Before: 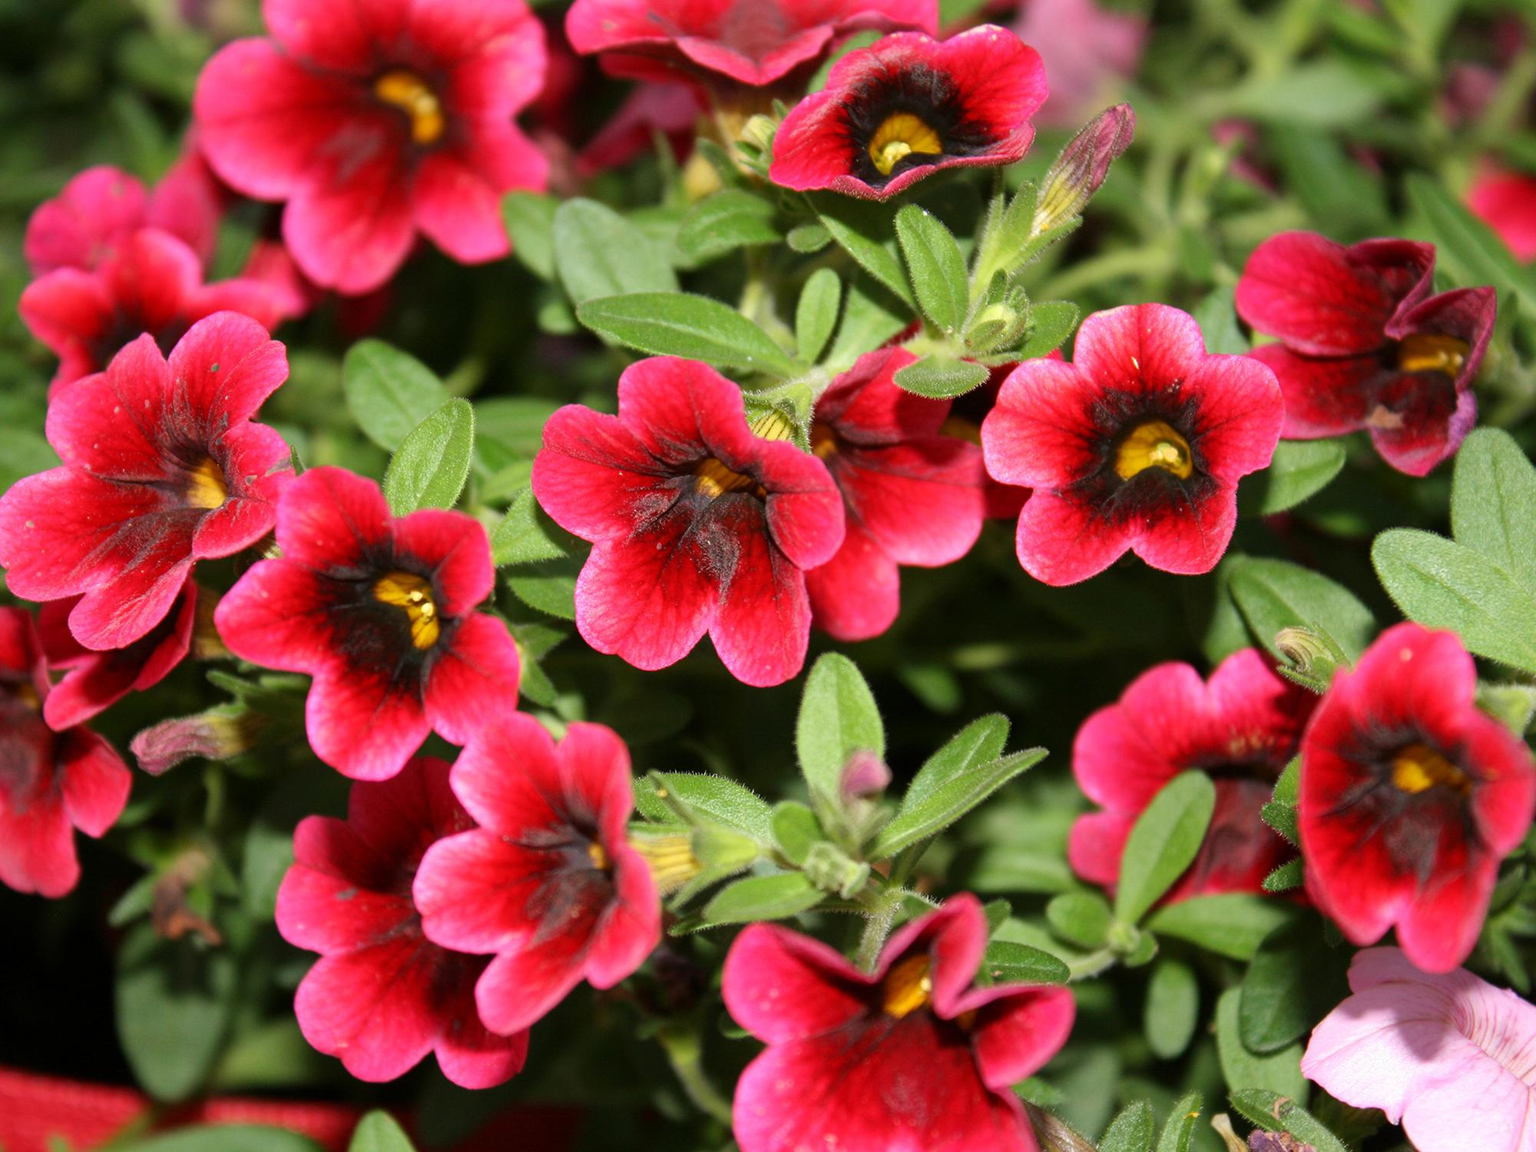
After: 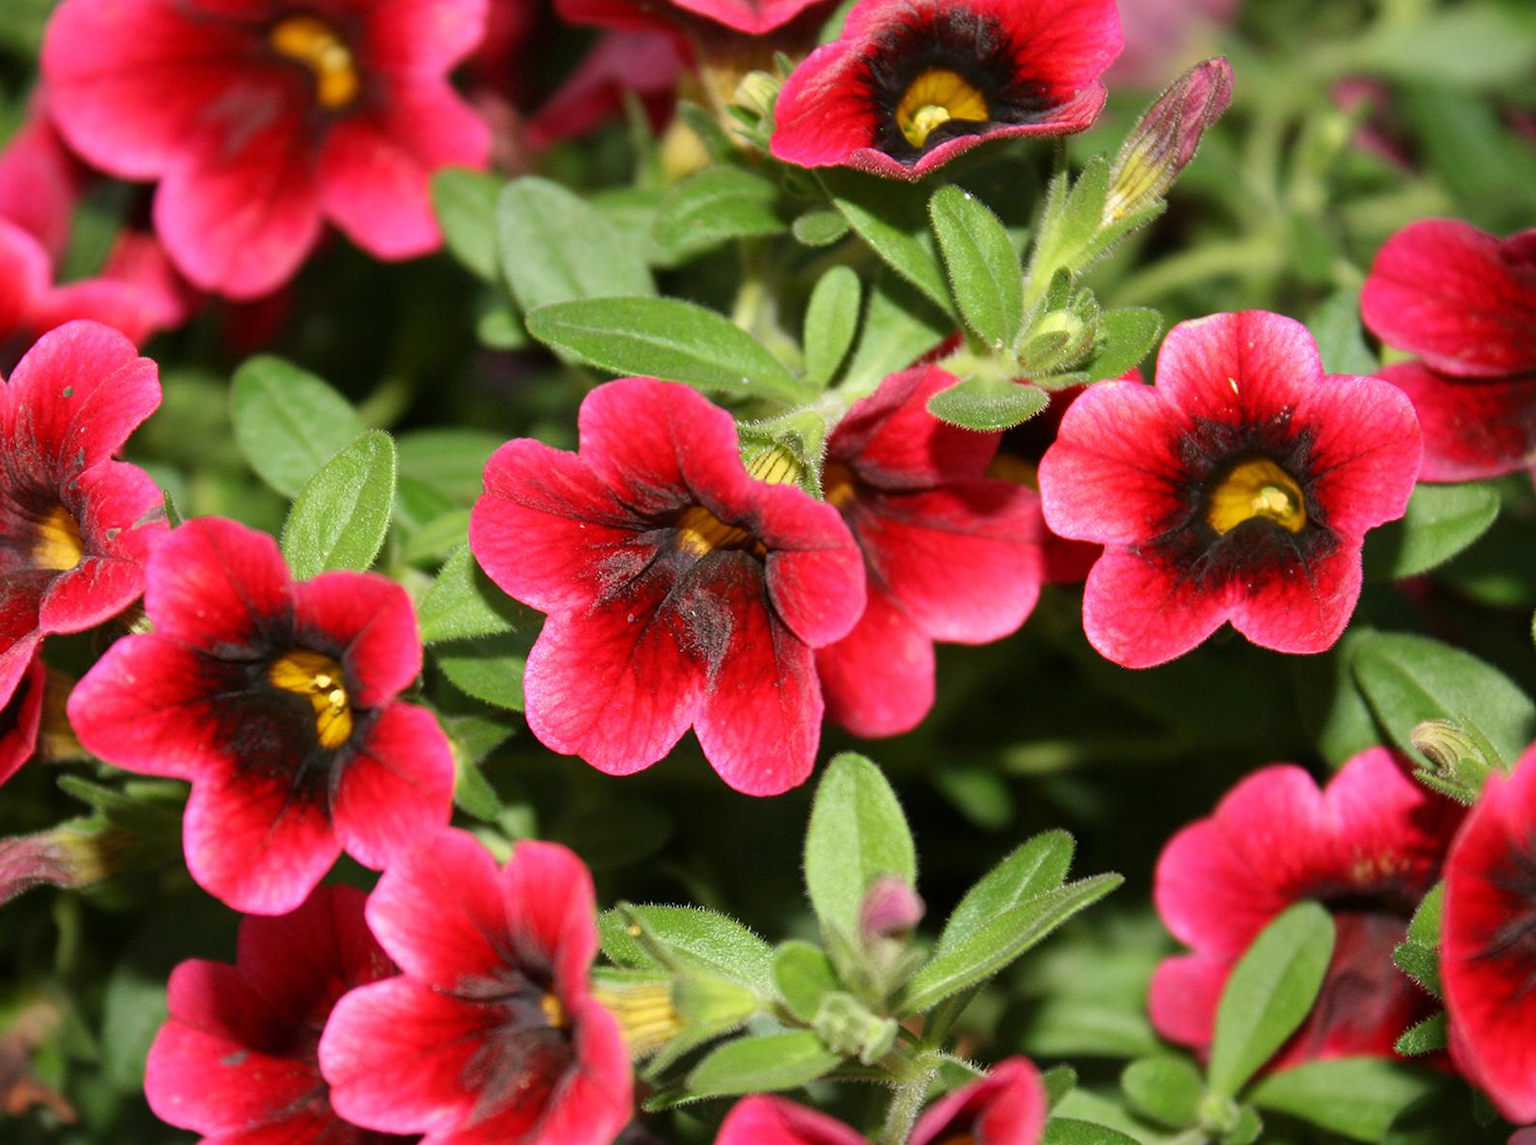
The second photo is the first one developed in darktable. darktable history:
crop and rotate: left 10.545%, top 5.081%, right 10.494%, bottom 16.323%
